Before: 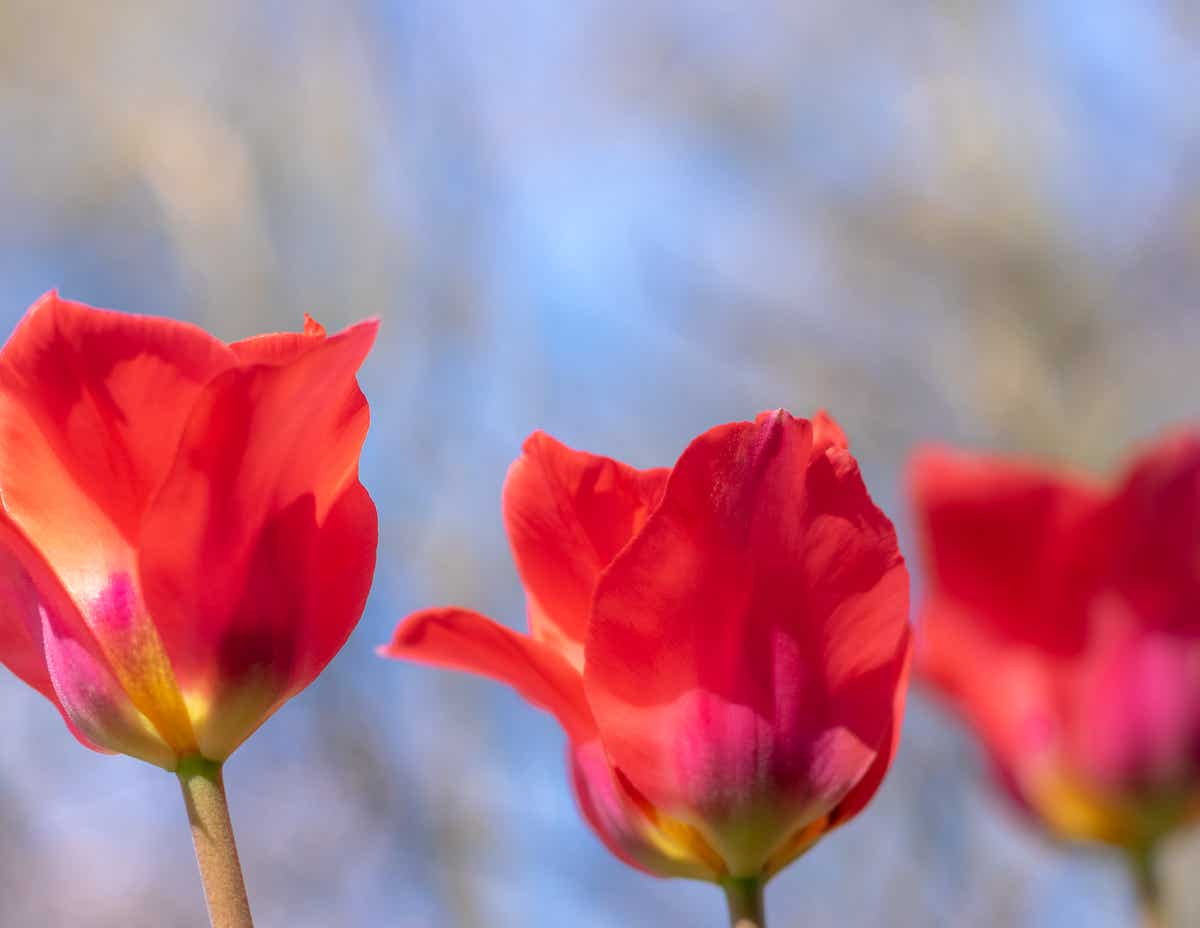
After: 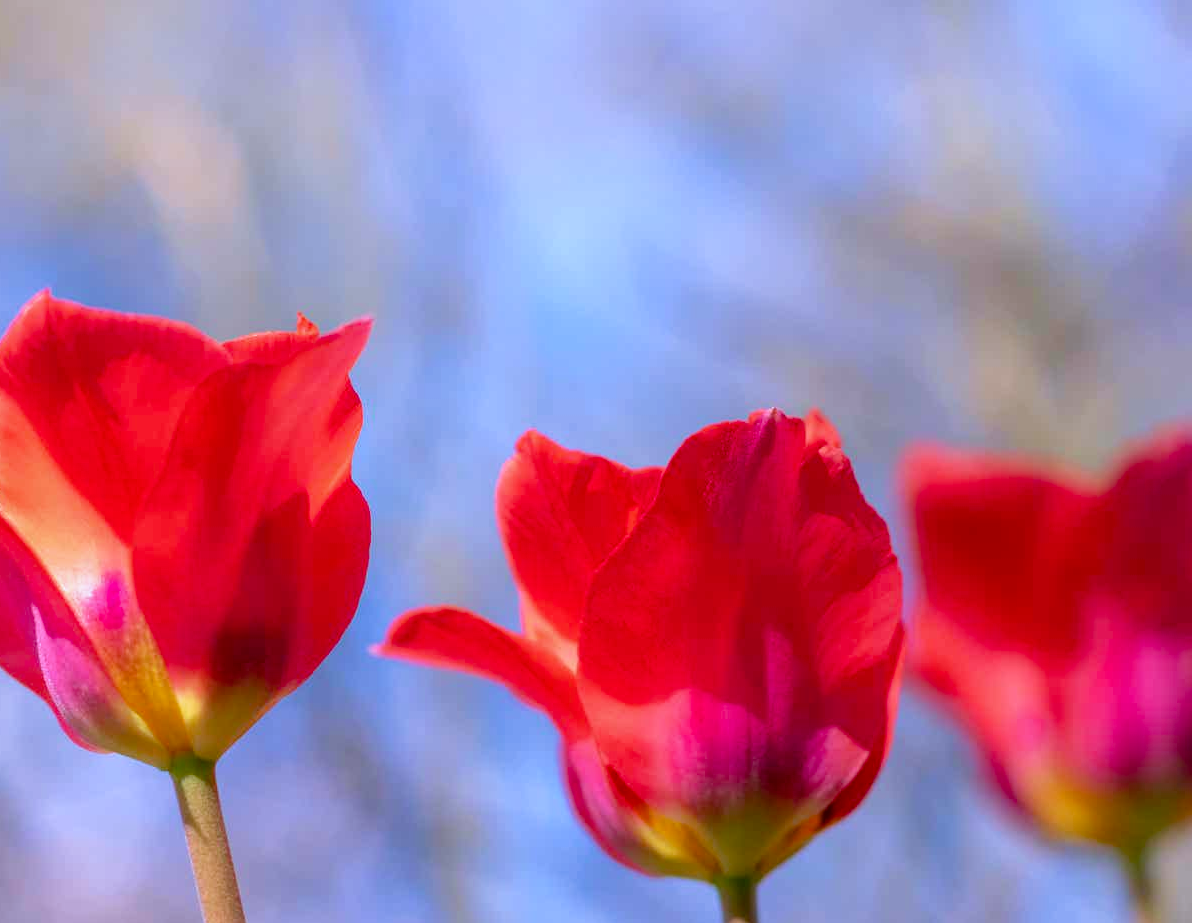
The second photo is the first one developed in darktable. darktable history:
color balance rgb: perceptual saturation grading › global saturation 20%, perceptual saturation grading › highlights -25%, perceptual saturation grading › shadows 25%
white balance: red 0.967, blue 1.119, emerald 0.756
crop and rotate: left 0.614%, top 0.179%, bottom 0.309%
velvia: on, module defaults
